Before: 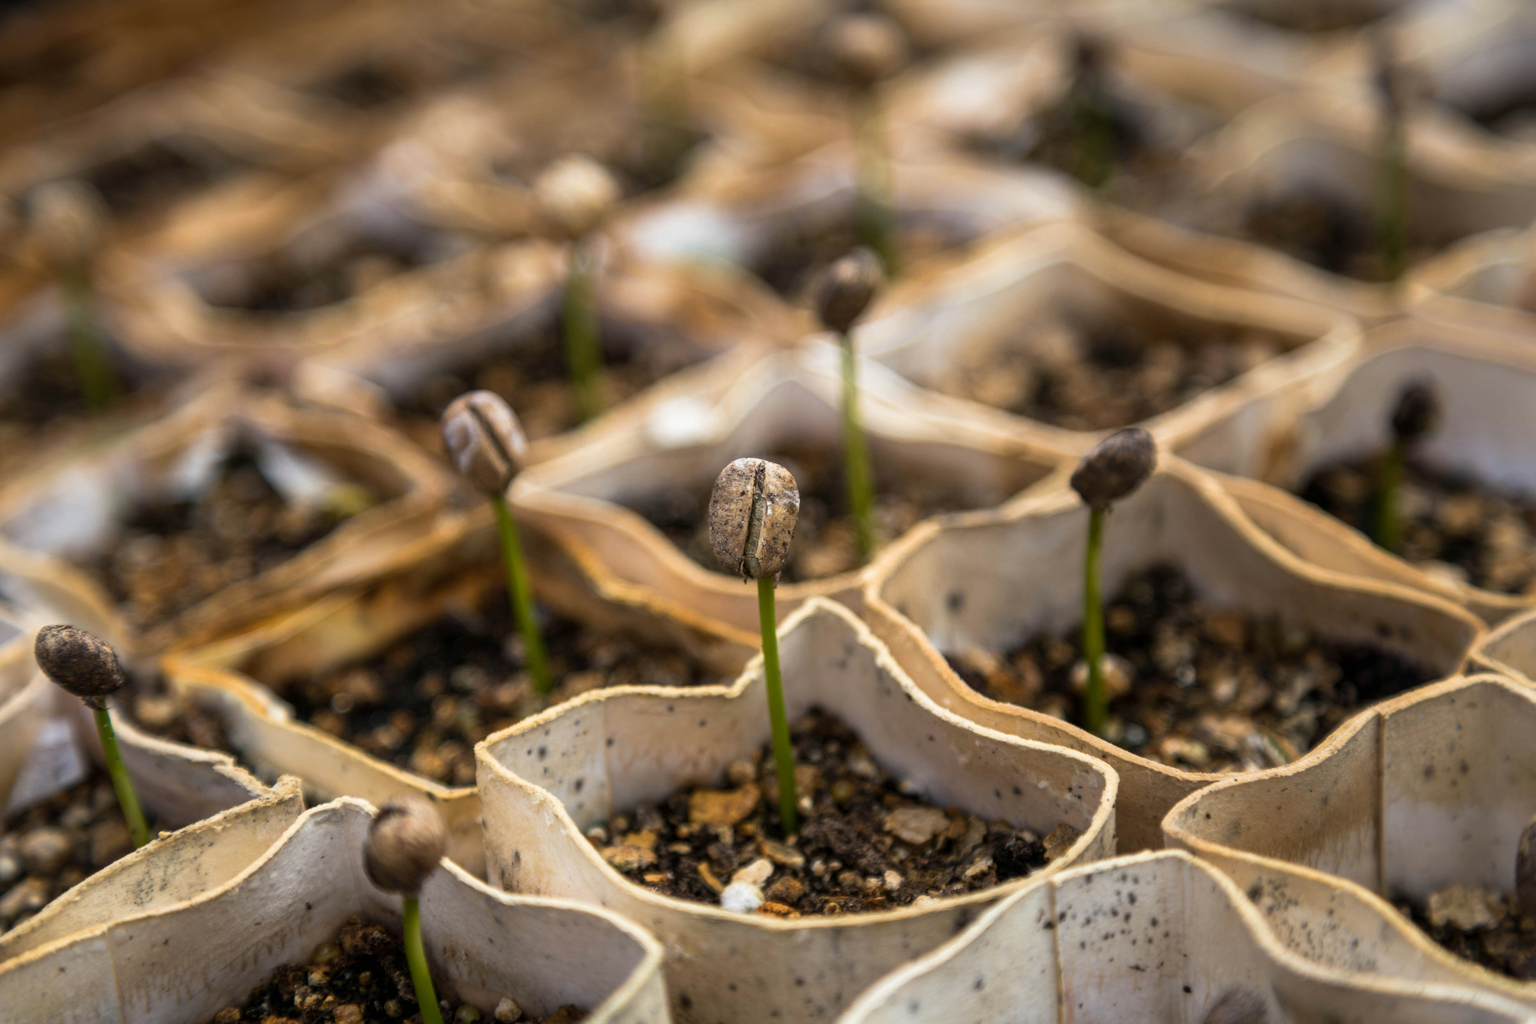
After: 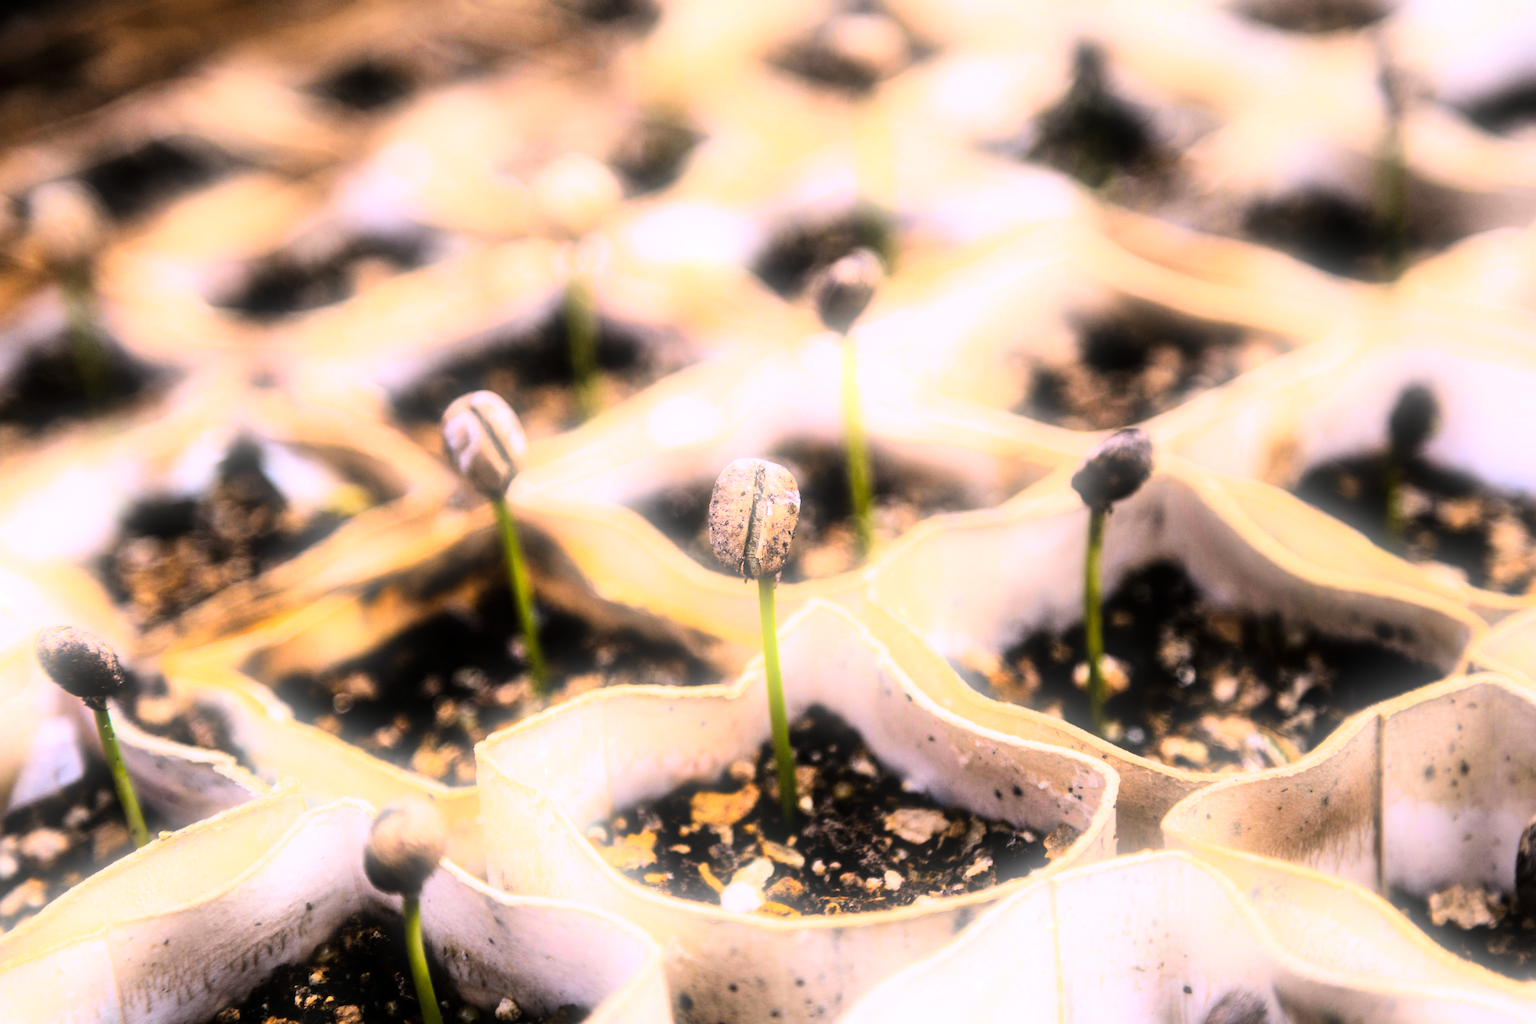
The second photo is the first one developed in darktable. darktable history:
tone curve: curves: ch0 [(0, 0) (0.16, 0.055) (0.506, 0.762) (1, 1.024)], color space Lab, linked channels, preserve colors none
white balance: red 1.066, blue 1.119
bloom: on, module defaults
